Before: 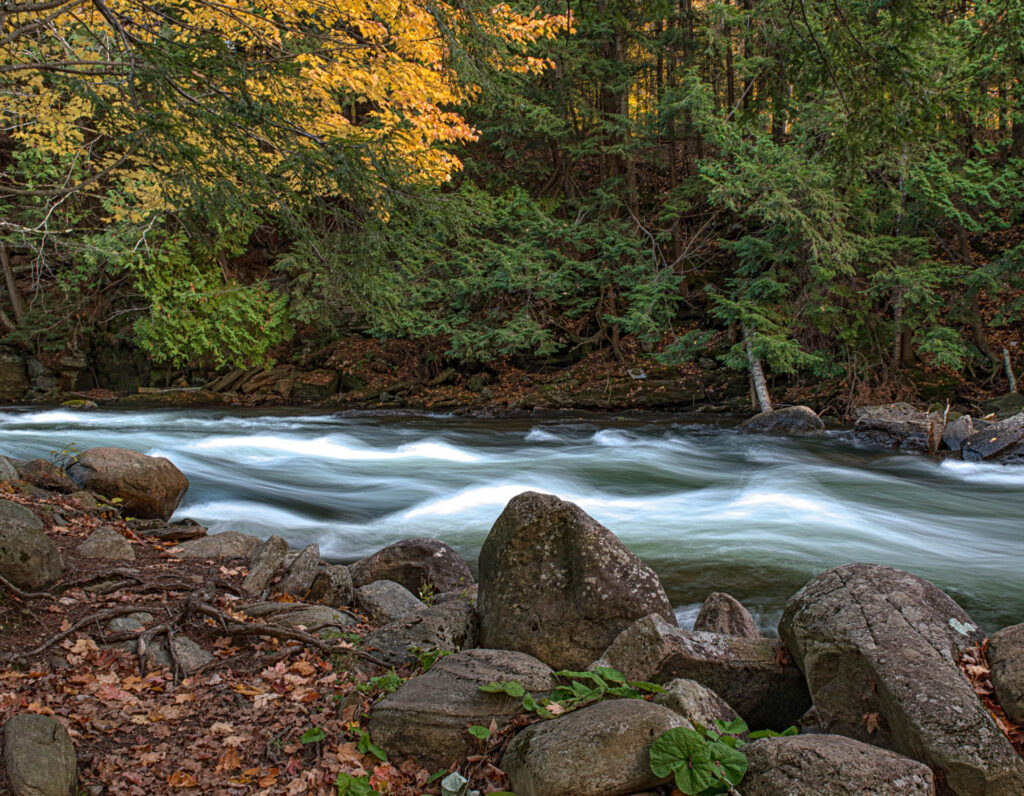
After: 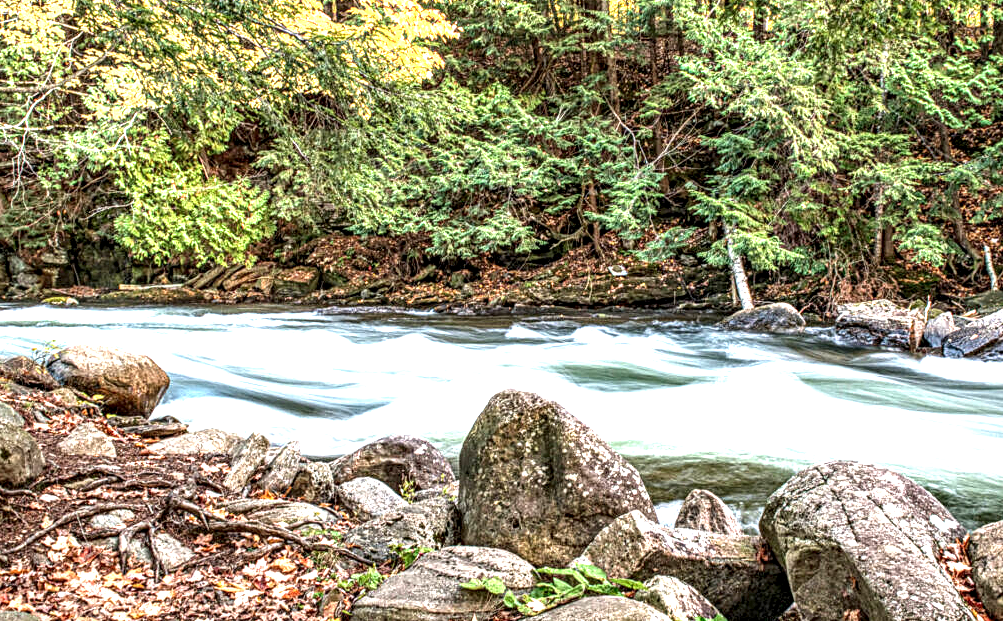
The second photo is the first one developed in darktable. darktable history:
crop and rotate: left 1.924%, top 13.011%, right 0.126%, bottom 8.96%
local contrast: detail 203%
exposure: exposure 2.189 EV, compensate highlight preservation false
